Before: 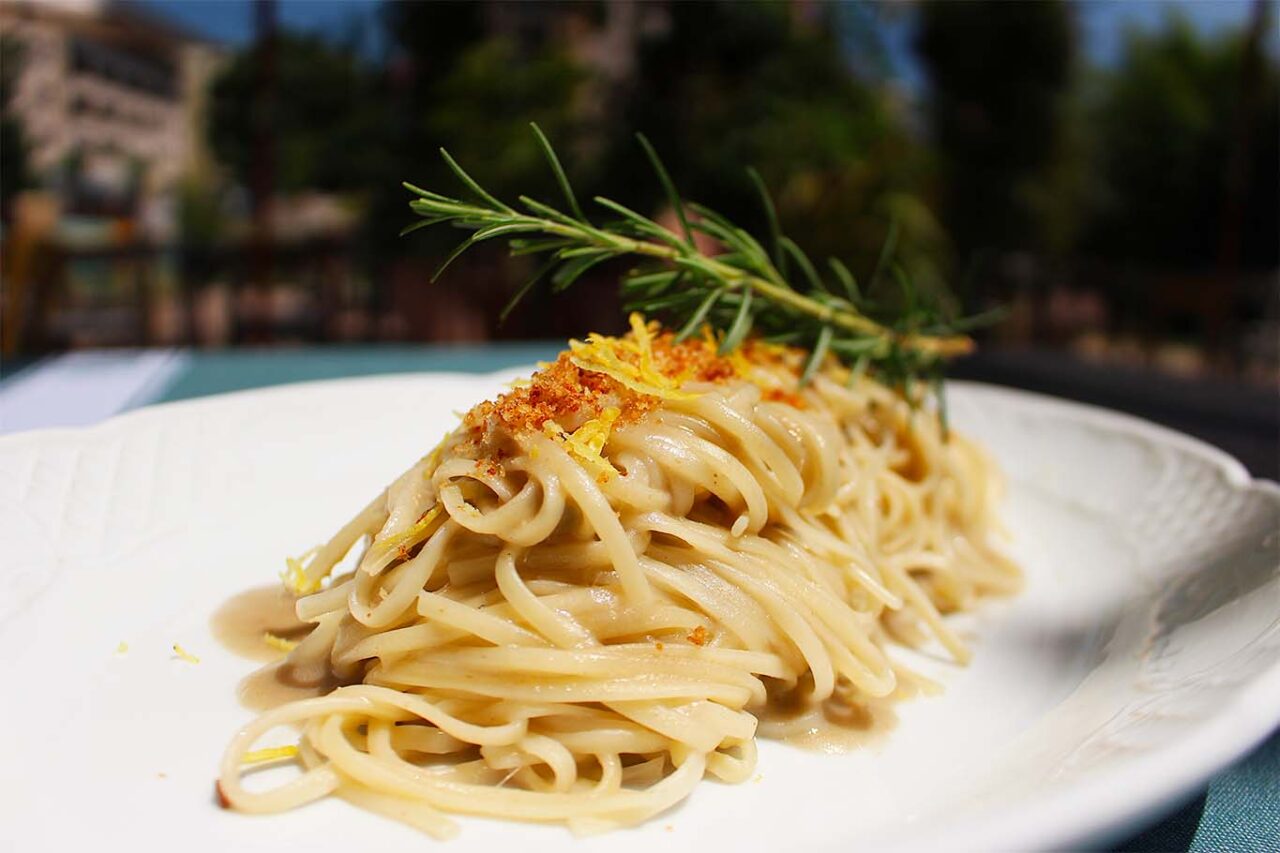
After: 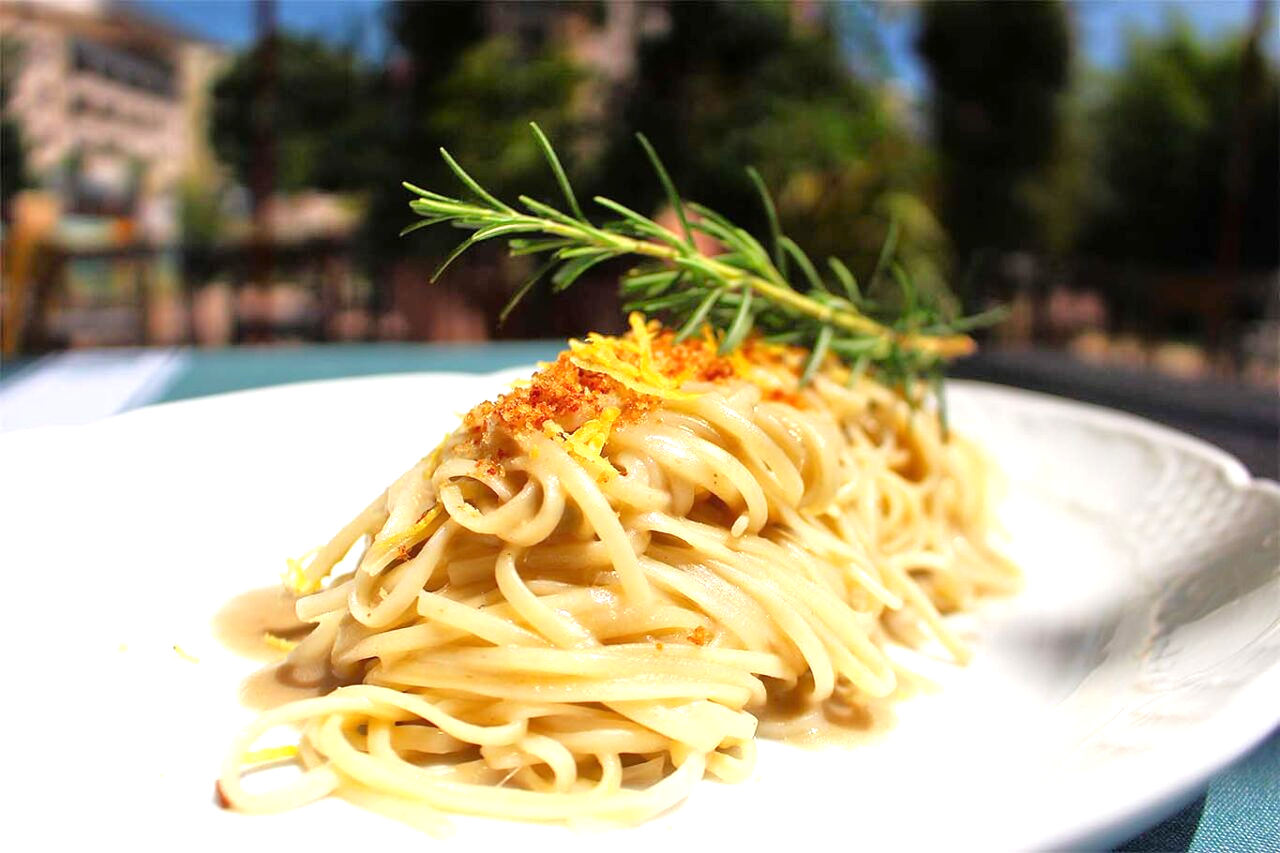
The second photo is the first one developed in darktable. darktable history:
exposure: exposure 0.6 EV, compensate highlight preservation false
tone equalizer: -7 EV 0.15 EV, -6 EV 0.6 EV, -5 EV 1.15 EV, -4 EV 1.33 EV, -3 EV 1.15 EV, -2 EV 0.6 EV, -1 EV 0.15 EV, mask exposure compensation -0.5 EV
